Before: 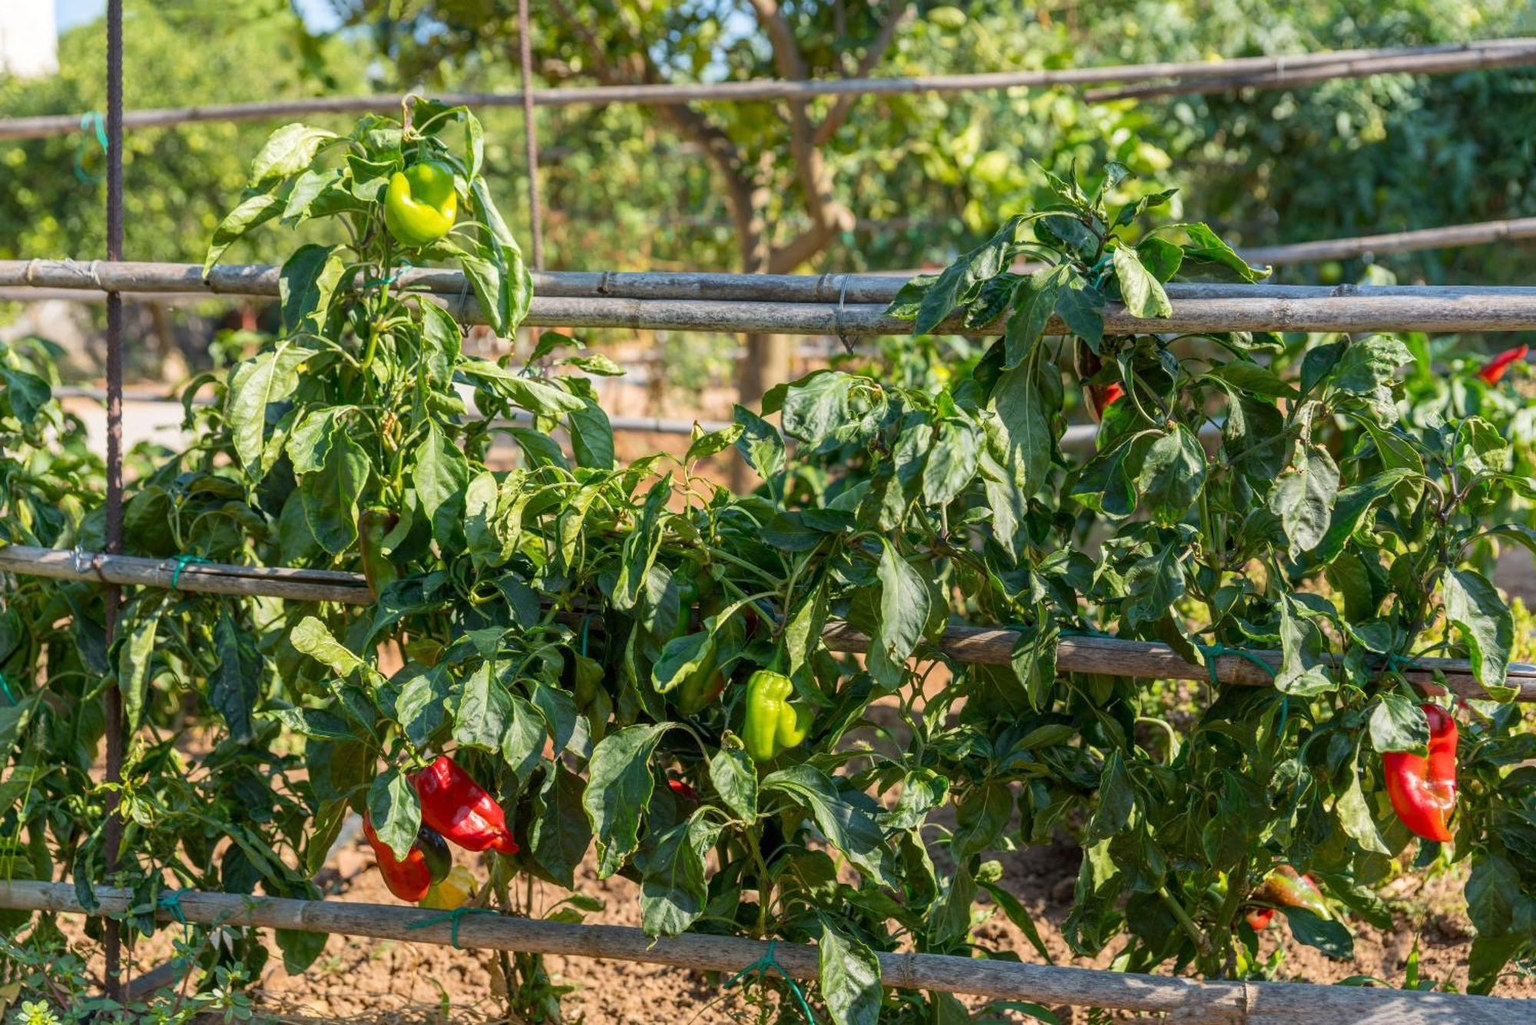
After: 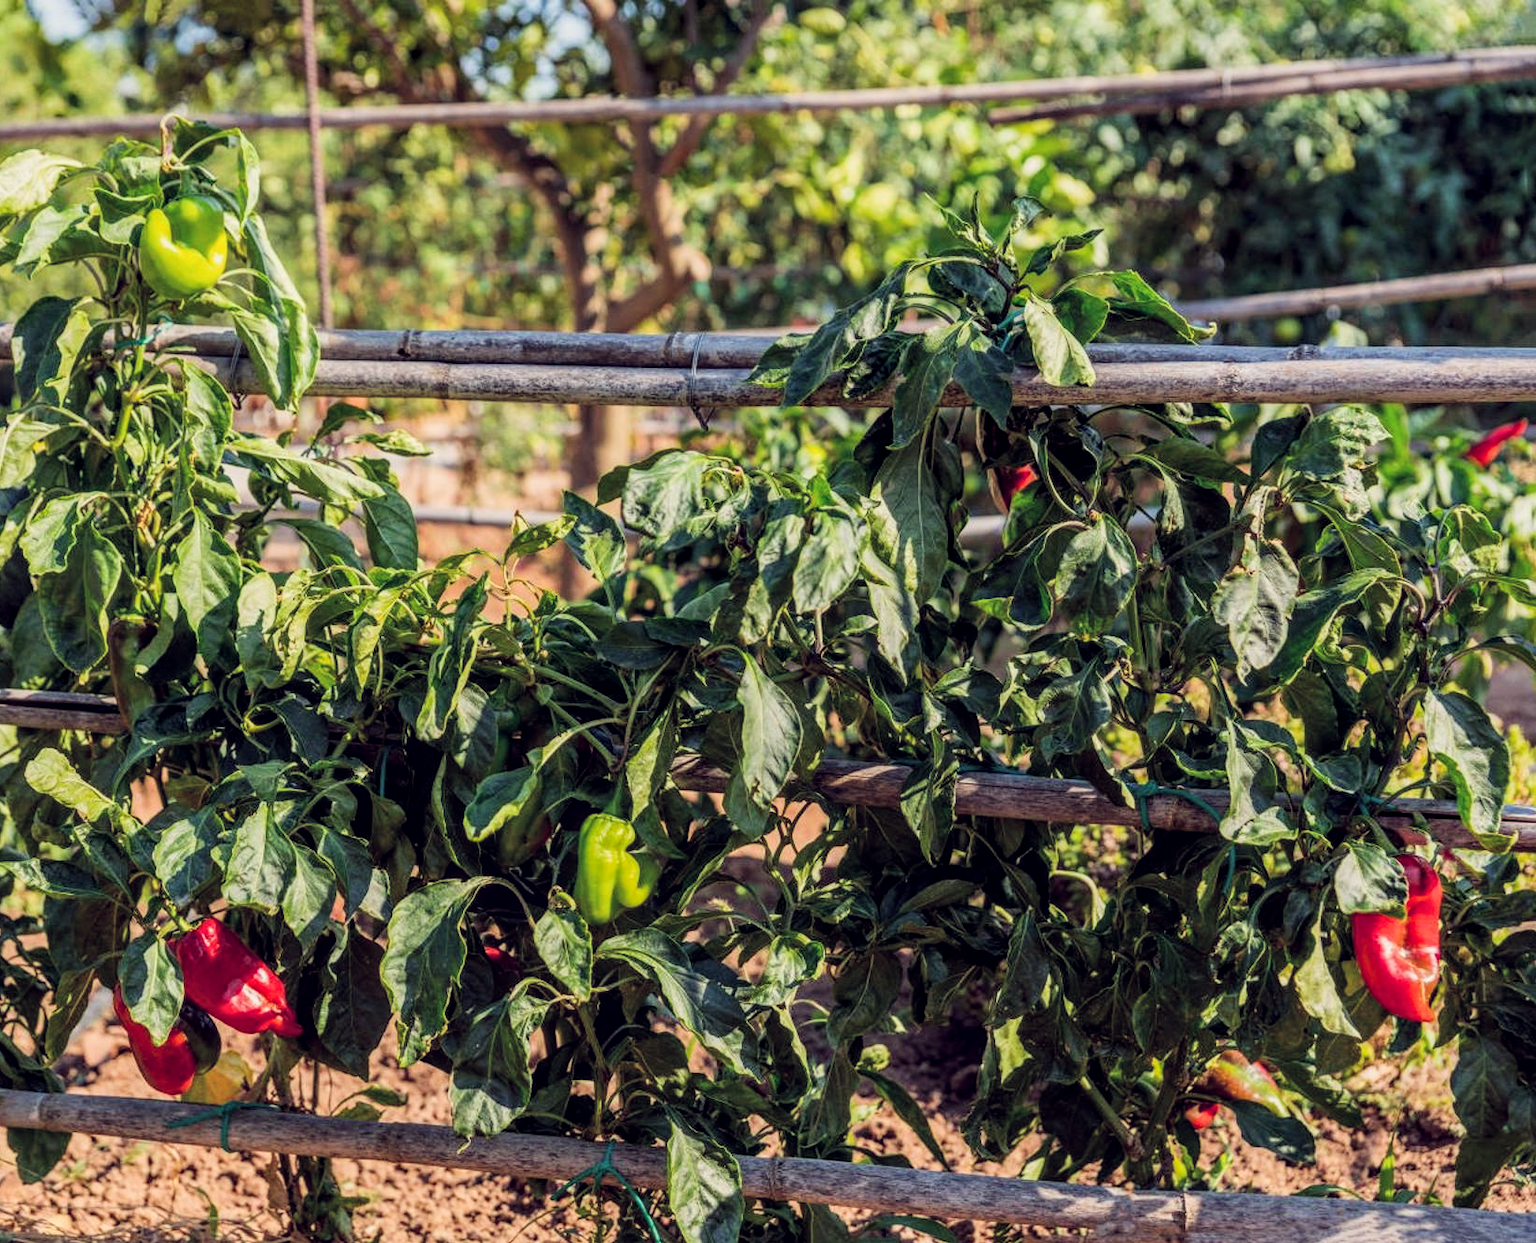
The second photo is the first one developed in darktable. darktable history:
crop: left 17.582%, bottom 0.031%
local contrast: on, module defaults
filmic rgb: black relative exposure -7.65 EV, hardness 4.02, contrast 1.1, highlights saturation mix -30%
color balance: lift [1.001, 0.997, 0.99, 1.01], gamma [1.007, 1, 0.975, 1.025], gain [1, 1.065, 1.052, 0.935], contrast 13.25%
